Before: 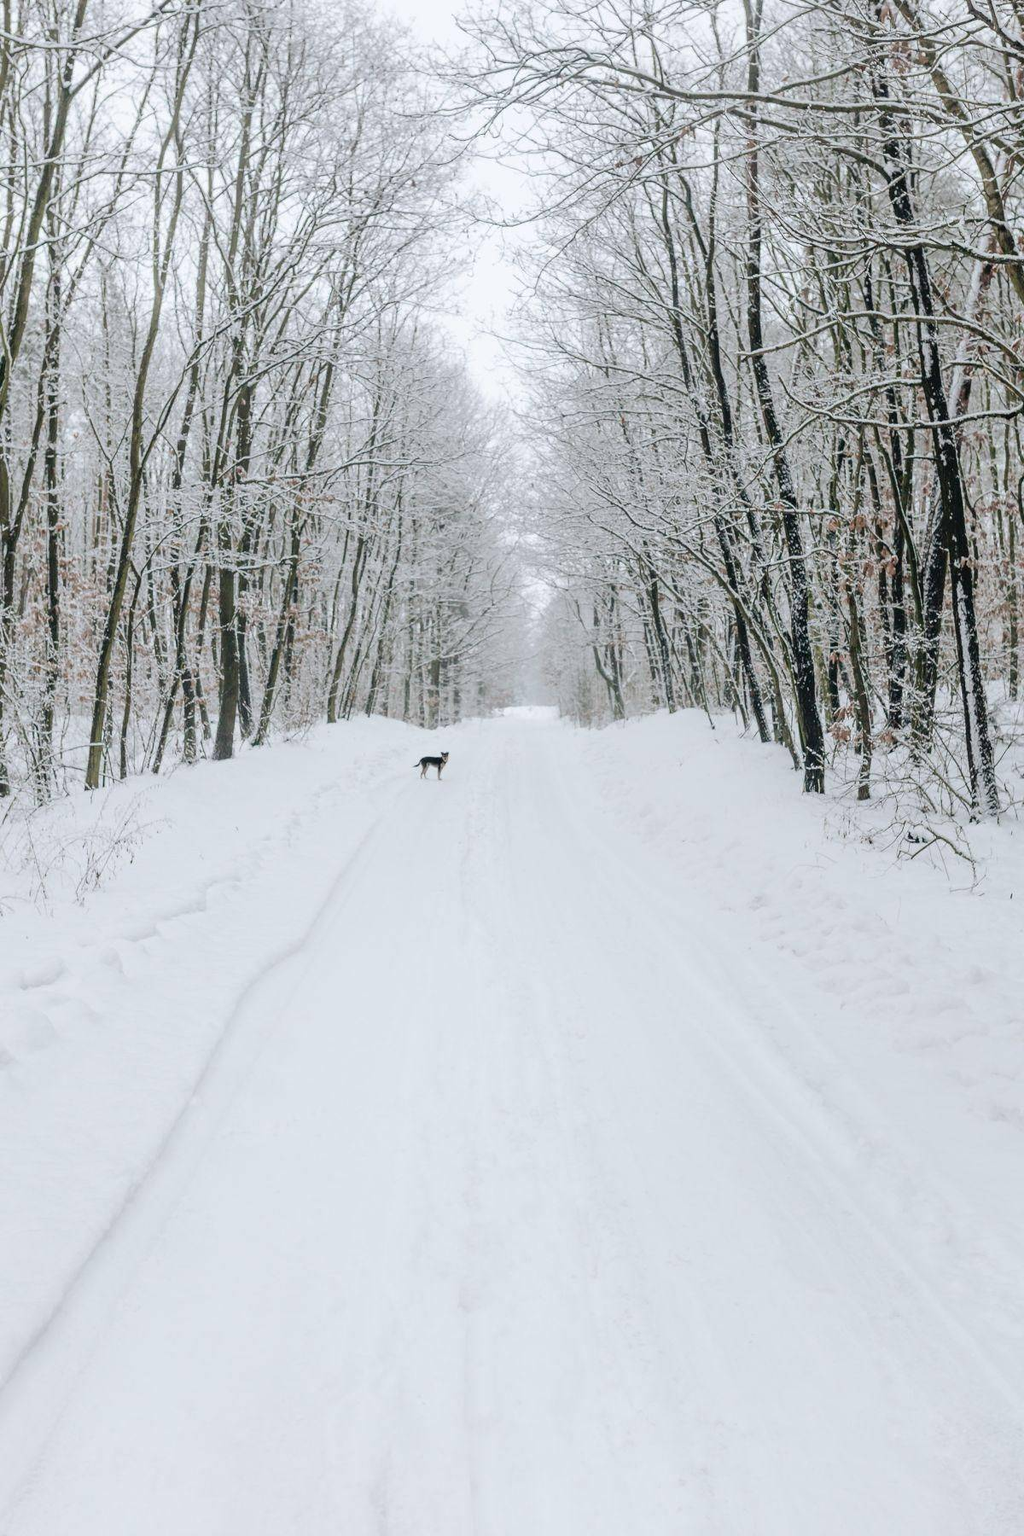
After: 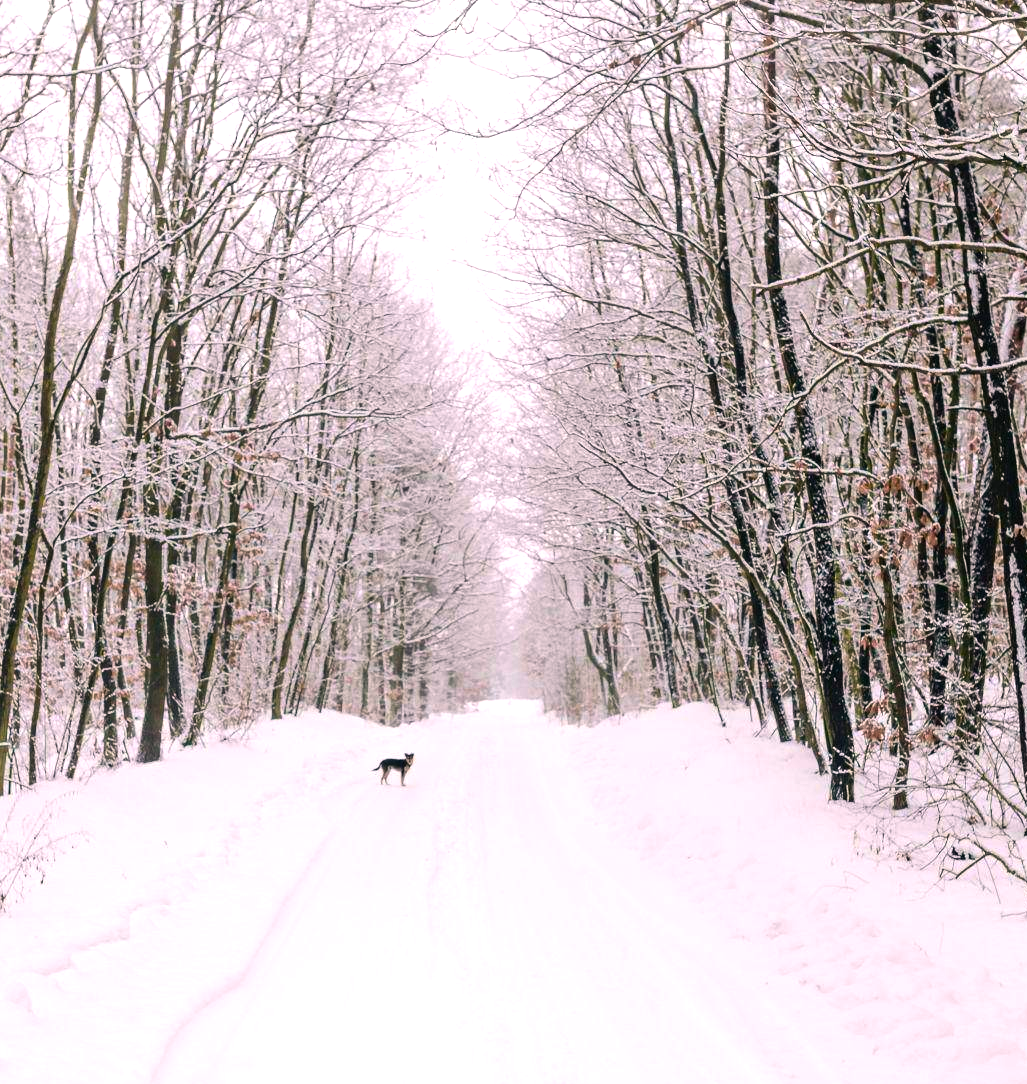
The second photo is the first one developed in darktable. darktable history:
color correction: highlights a* 12.13, highlights b* 5.43
color balance rgb: perceptual saturation grading › global saturation 29.503%, perceptual brilliance grading › highlights 14.16%, perceptual brilliance grading › shadows -19.07%, global vibrance 33.197%
crop and rotate: left 9.348%, top 7.166%, right 5.036%, bottom 32.607%
